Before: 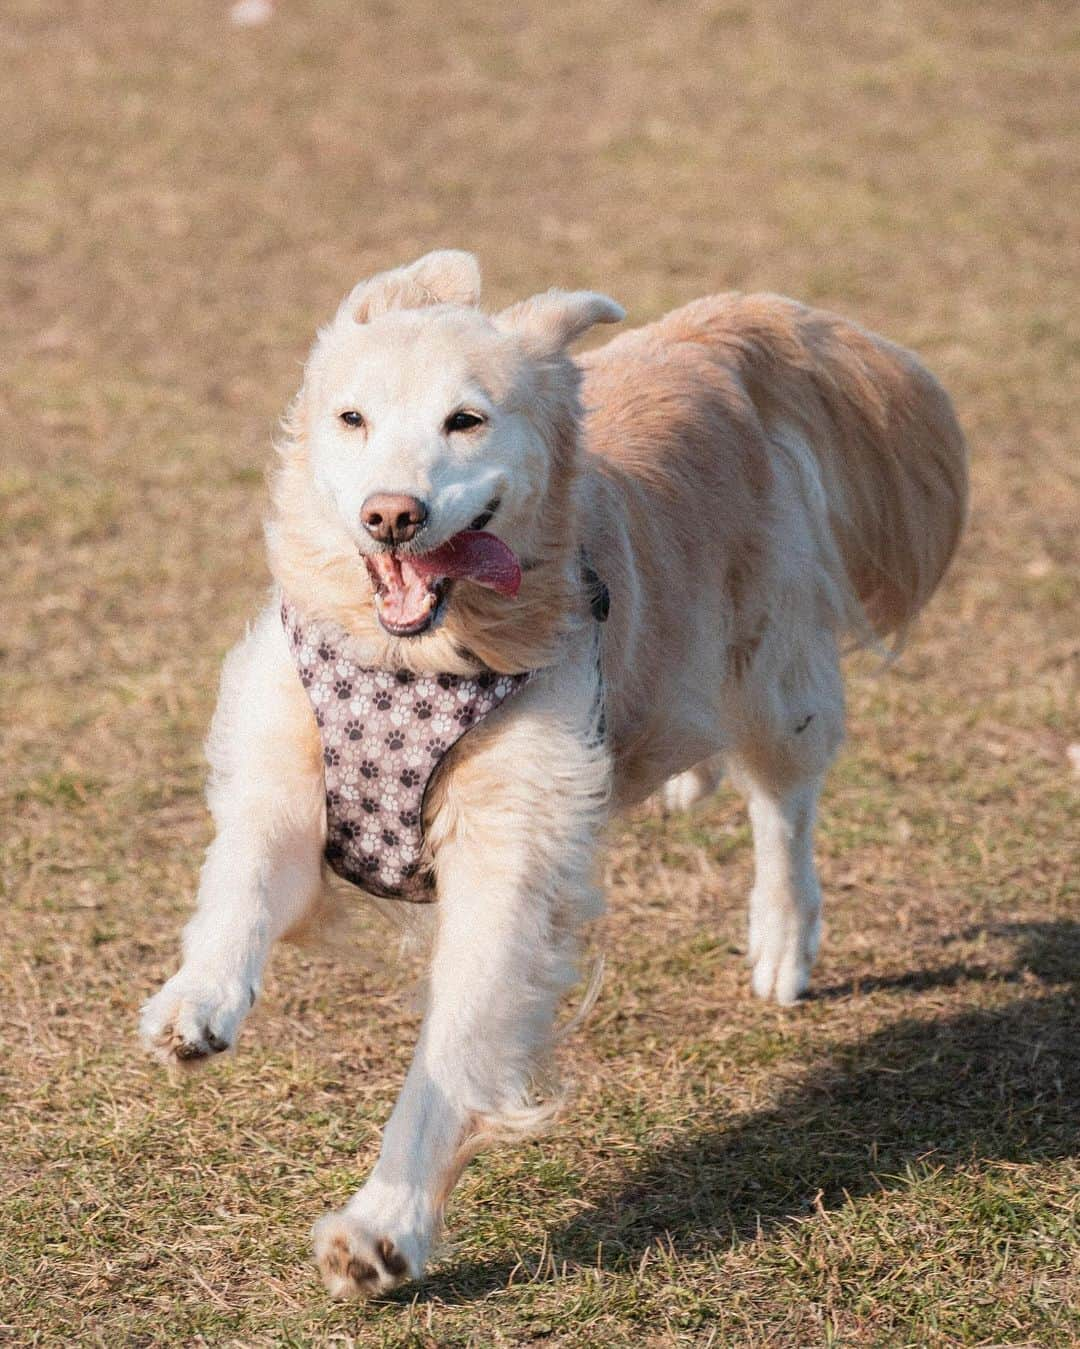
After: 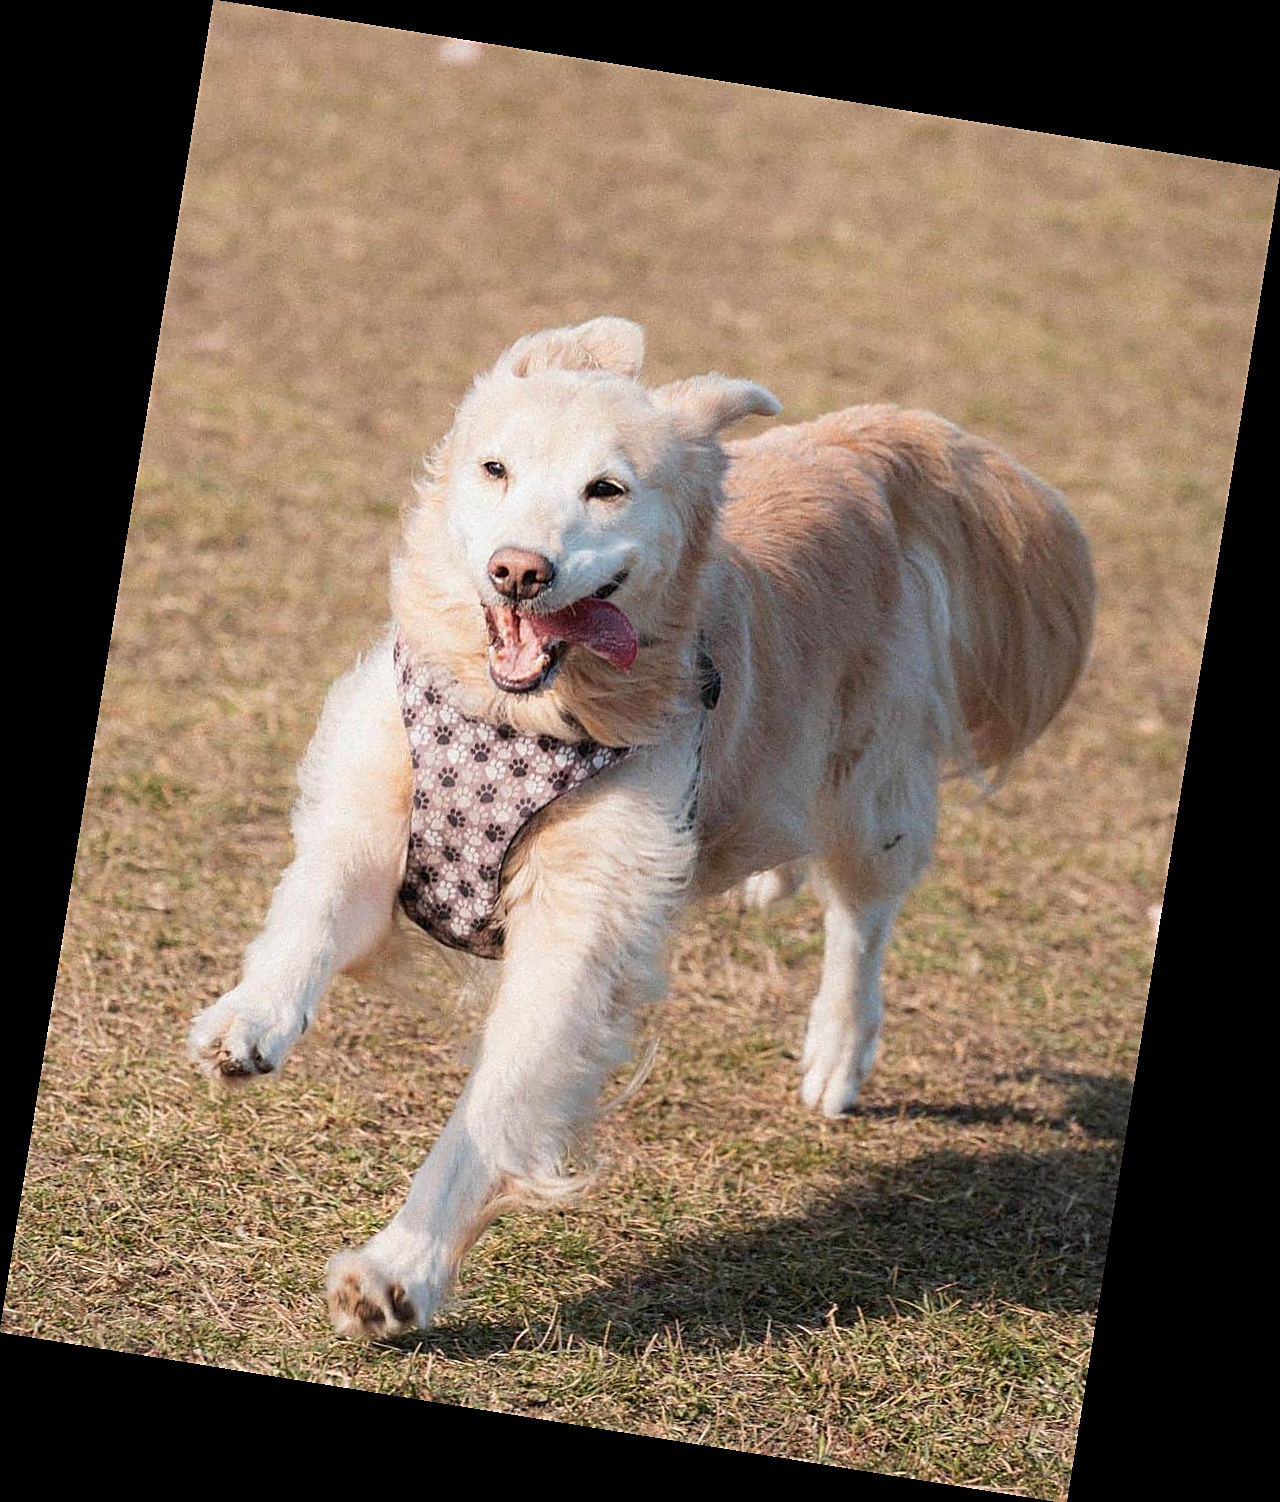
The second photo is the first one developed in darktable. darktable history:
rotate and perspective: rotation 9.12°, automatic cropping off
sharpen: on, module defaults
